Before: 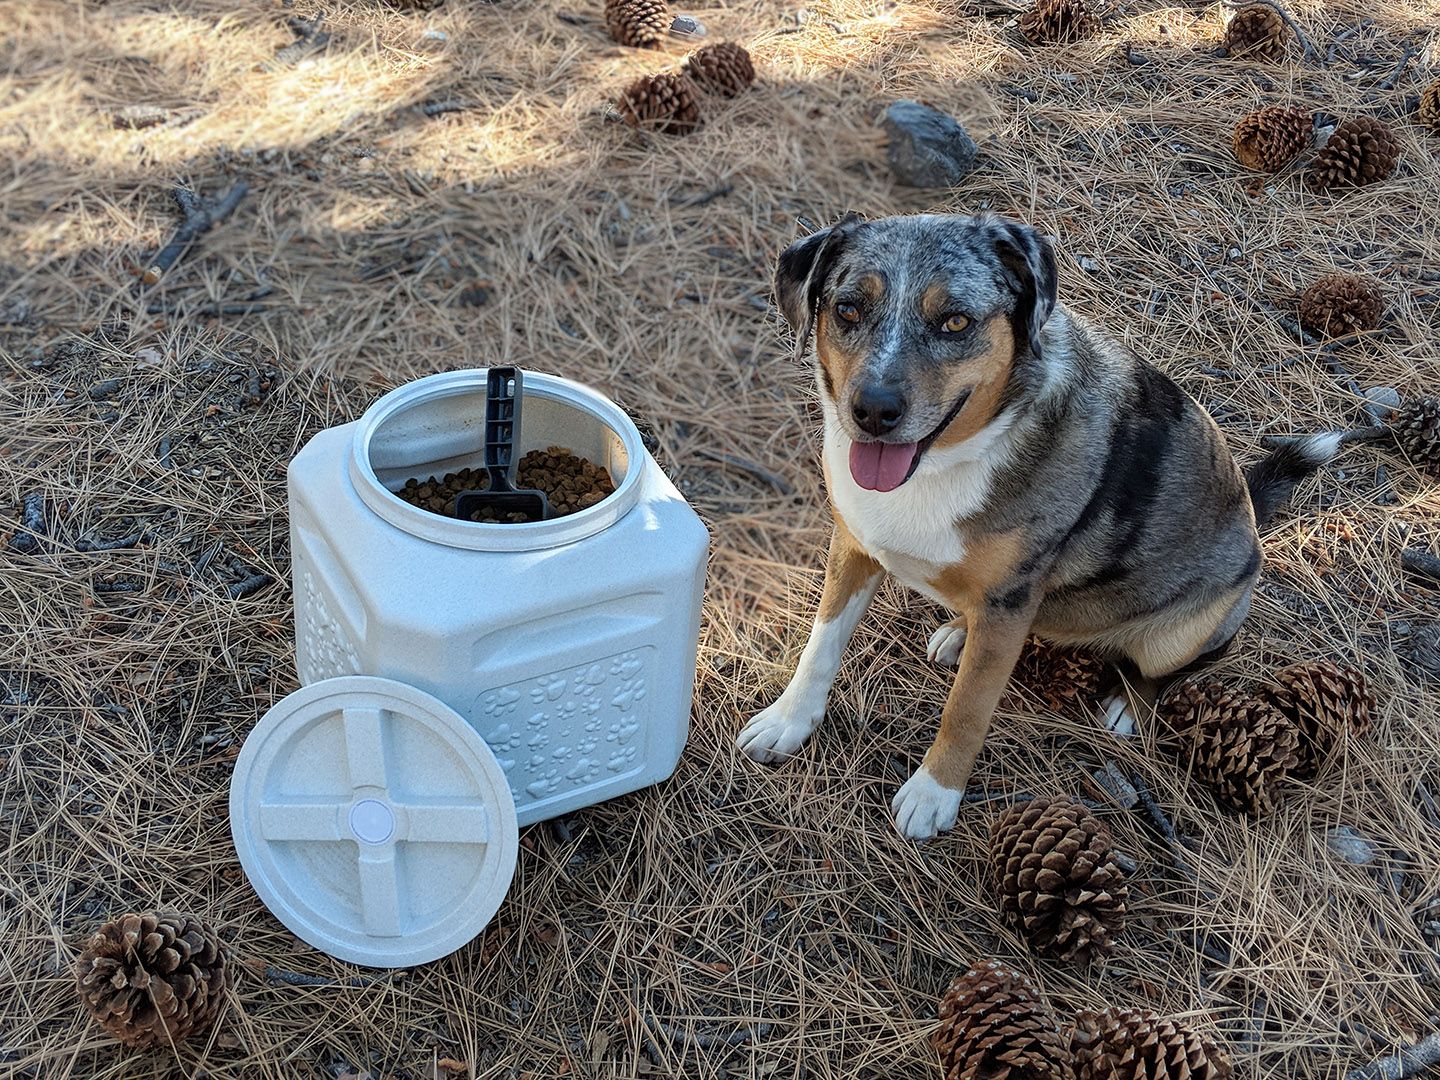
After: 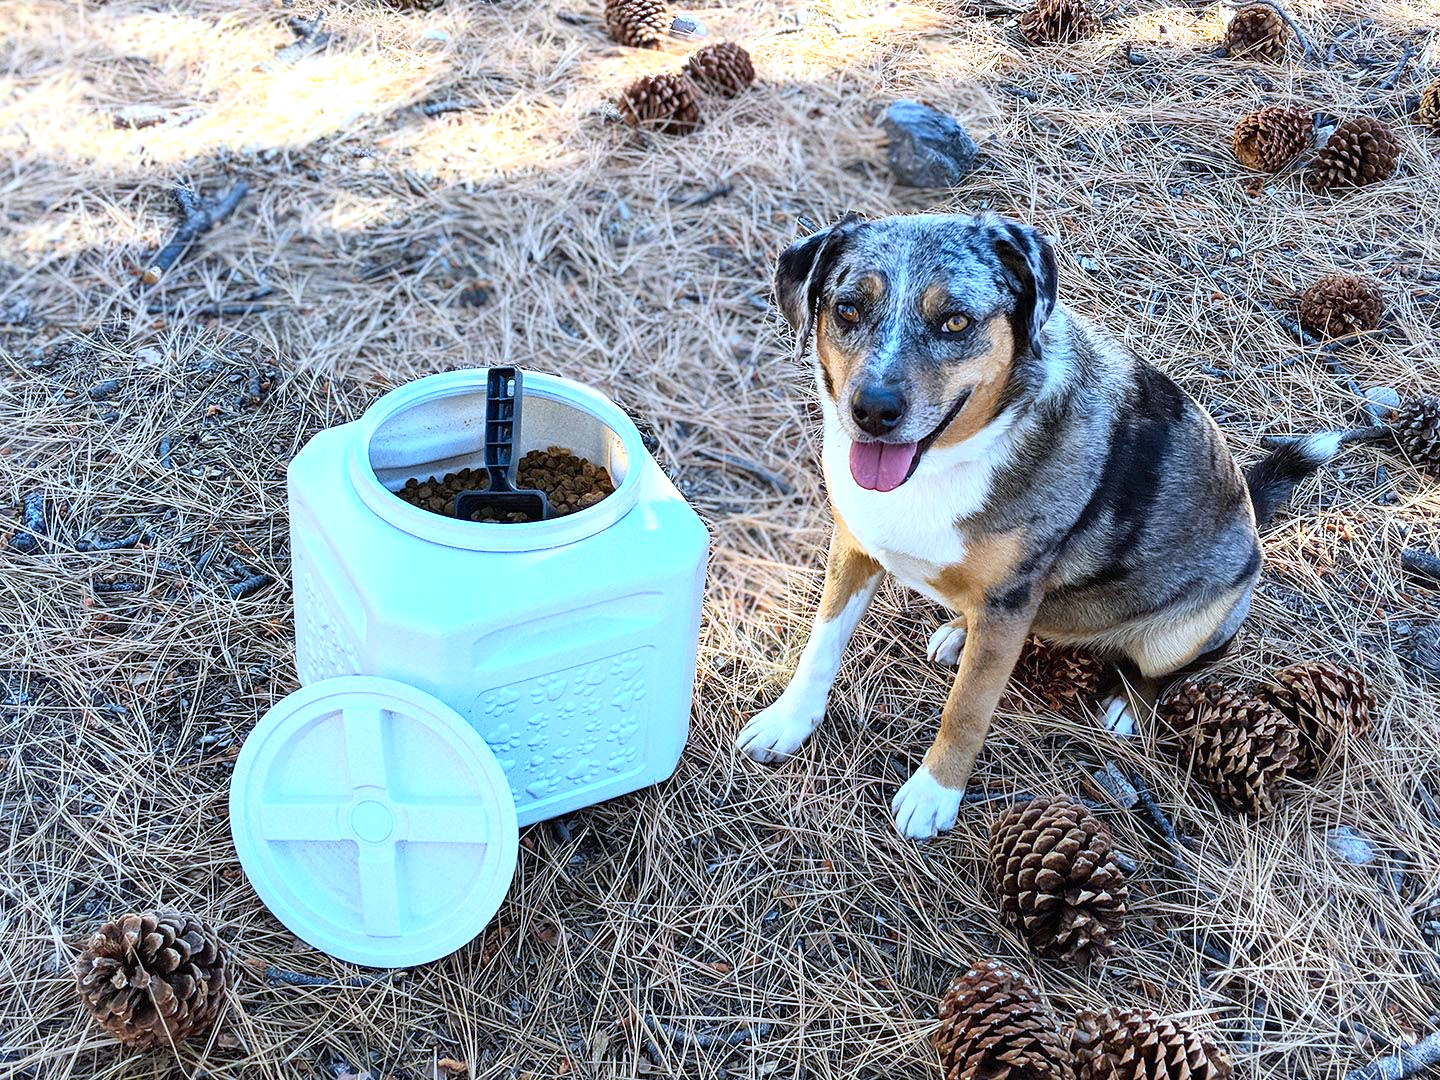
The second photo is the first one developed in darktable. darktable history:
contrast brightness saturation: contrast 0.23, brightness 0.1, saturation 0.29
exposure: black level correction 0, exposure 0.7 EV, compensate exposure bias true, compensate highlight preservation false
white balance: red 0.926, green 1.003, blue 1.133
